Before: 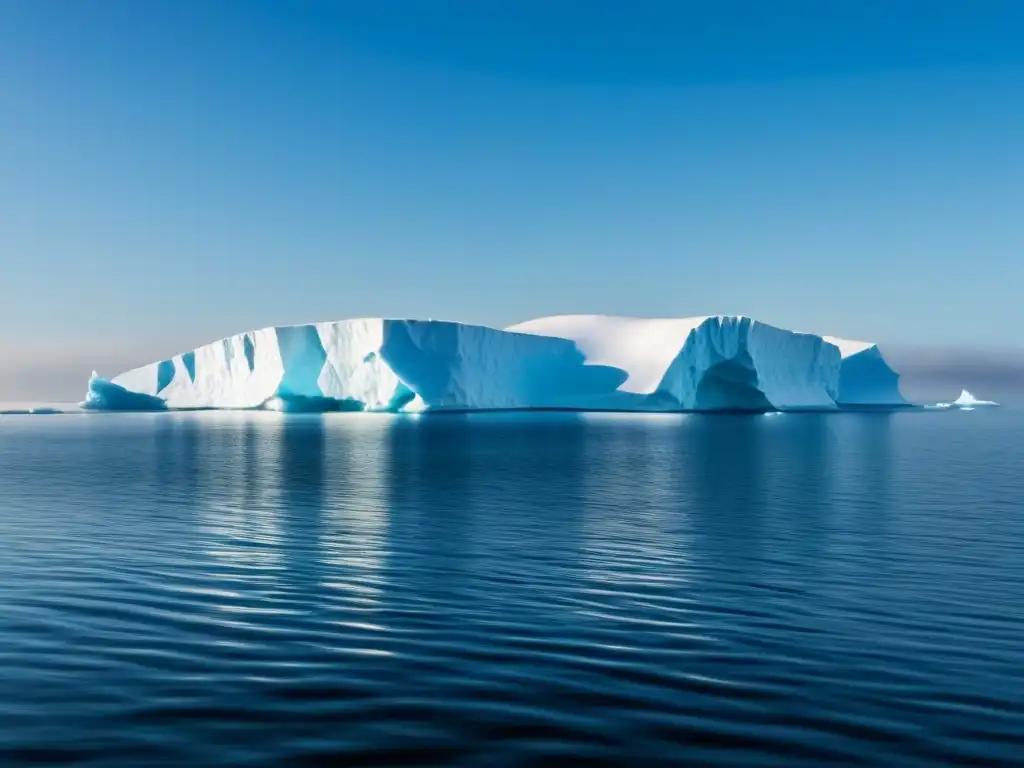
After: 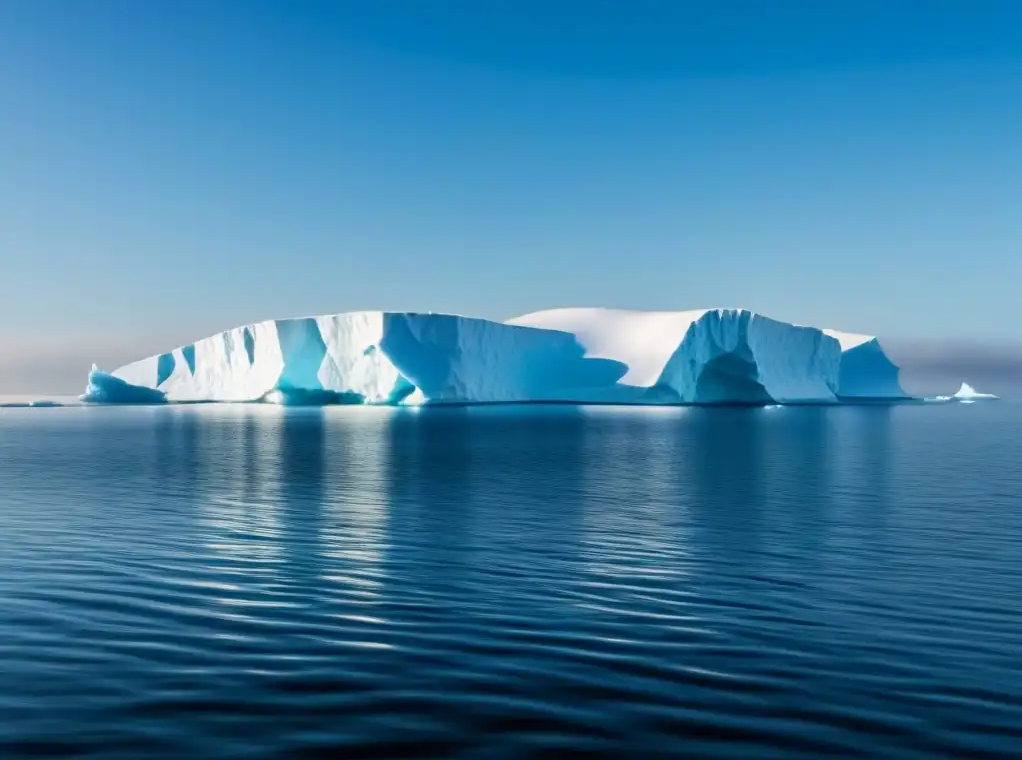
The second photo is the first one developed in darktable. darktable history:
crop: top 0.99%, right 0.119%
